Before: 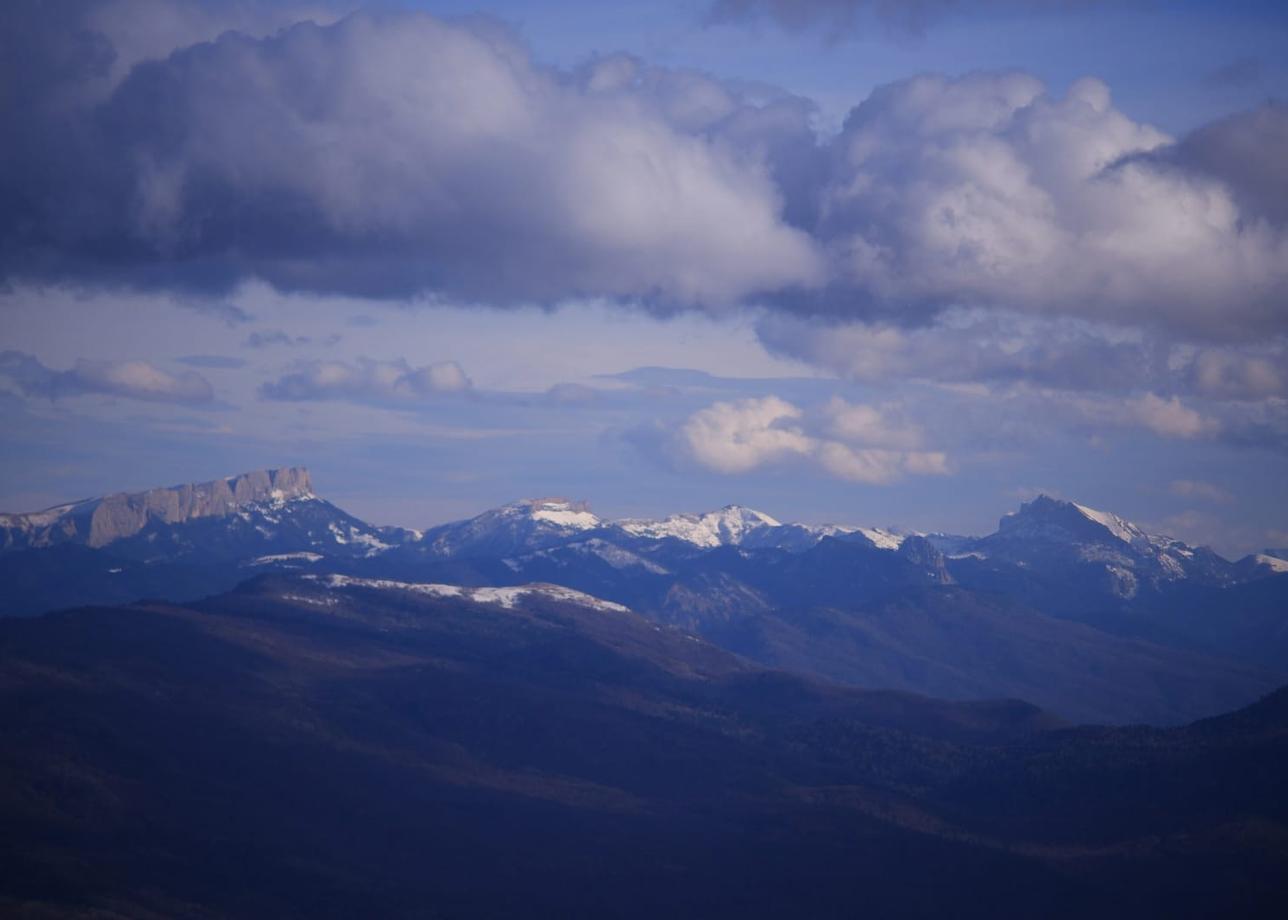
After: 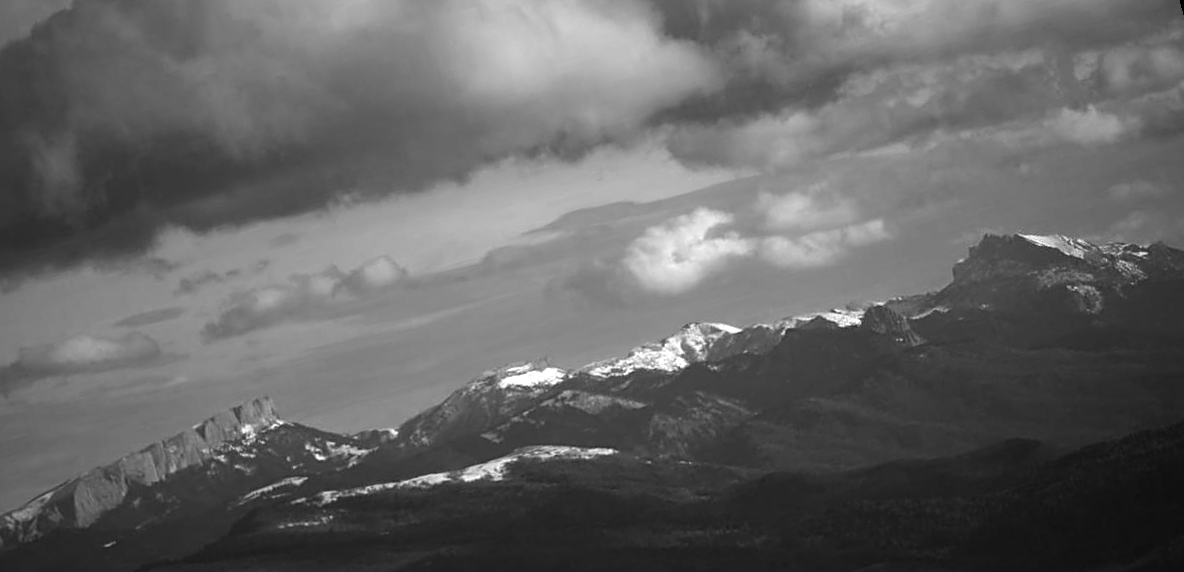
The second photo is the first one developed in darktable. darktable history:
white balance: red 0.967, blue 1.119, emerald 0.756
rotate and perspective: rotation -14.8°, crop left 0.1, crop right 0.903, crop top 0.25, crop bottom 0.748
crop: top 0.448%, right 0.264%, bottom 5.045%
monochrome: a 30.25, b 92.03
color balance rgb: linear chroma grading › highlights 100%, linear chroma grading › global chroma 23.41%, perceptual saturation grading › global saturation 35.38%, hue shift -10.68°, perceptual brilliance grading › highlights 47.25%, perceptual brilliance grading › mid-tones 22.2%, perceptual brilliance grading › shadows -5.93%
sharpen: on, module defaults
